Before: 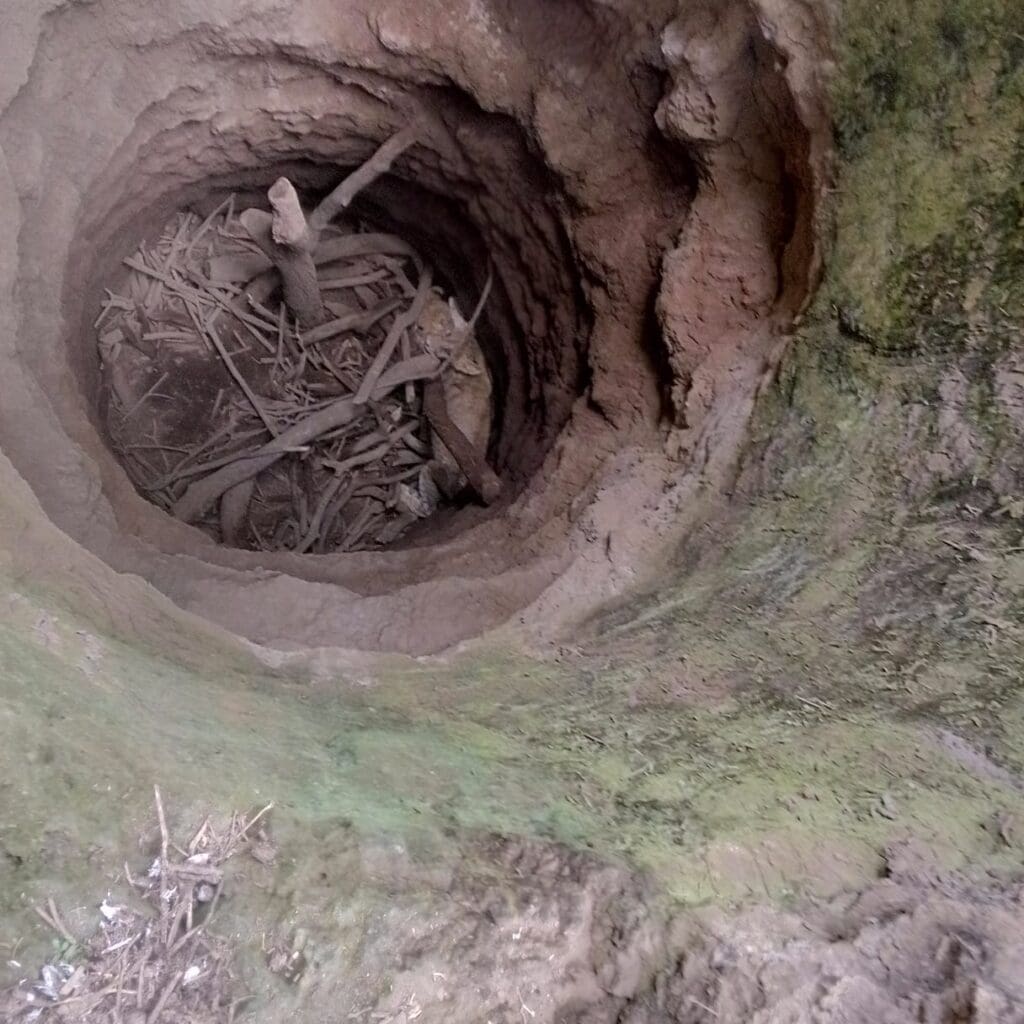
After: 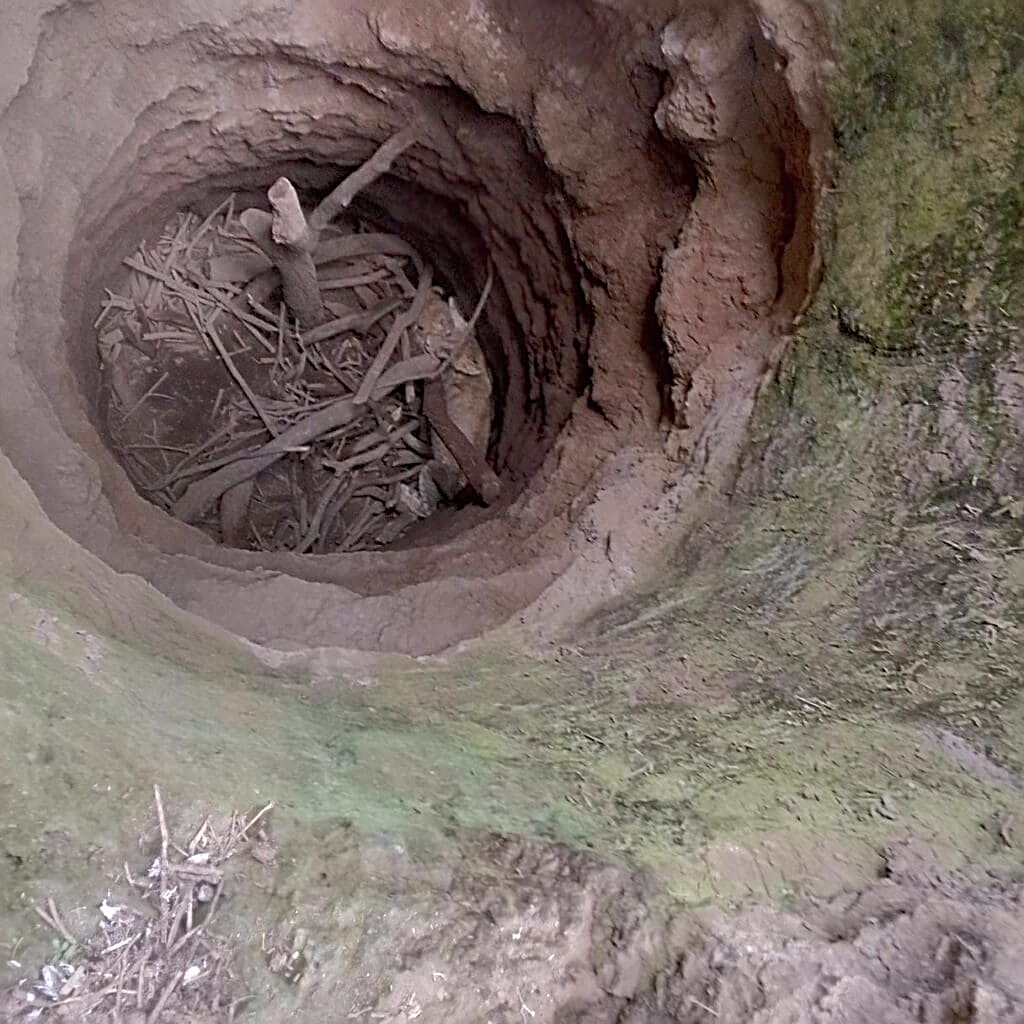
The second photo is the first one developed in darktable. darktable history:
sharpen: radius 2.584, amount 0.688
rgb curve: curves: ch0 [(0, 0) (0.093, 0.159) (0.241, 0.265) (0.414, 0.42) (1, 1)], compensate middle gray true, preserve colors basic power
